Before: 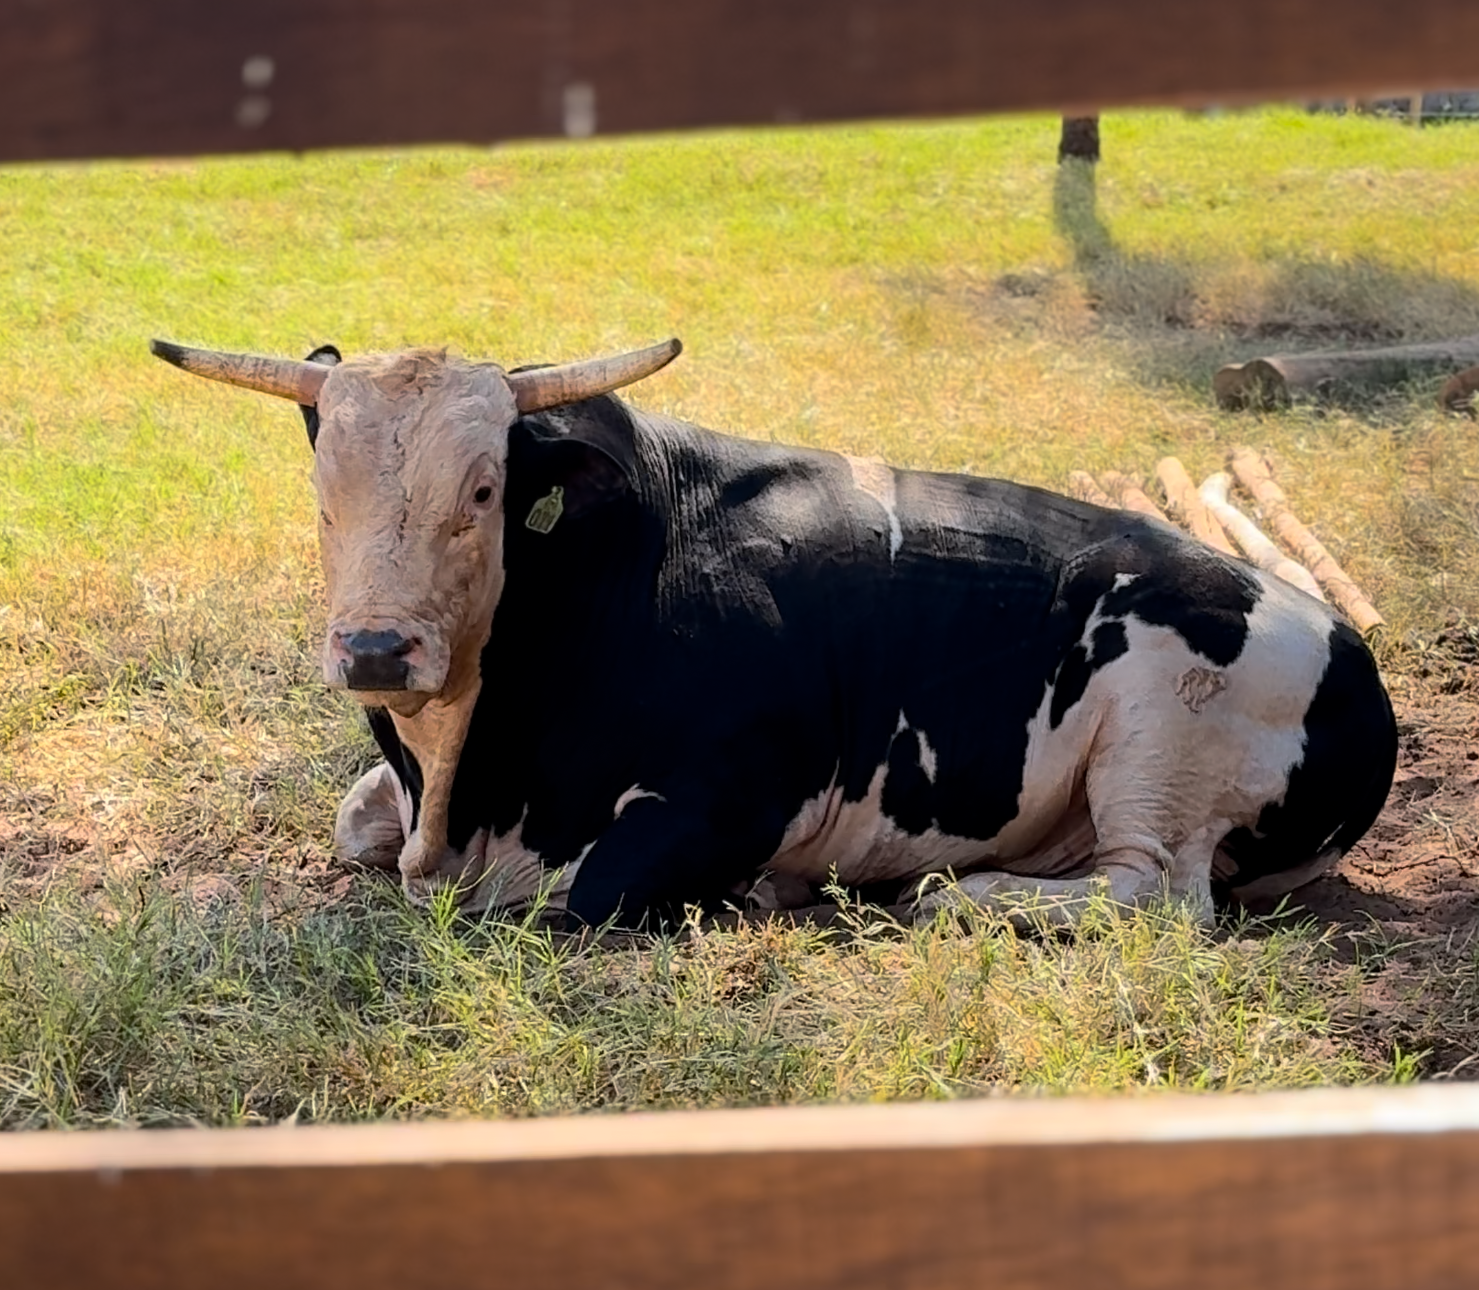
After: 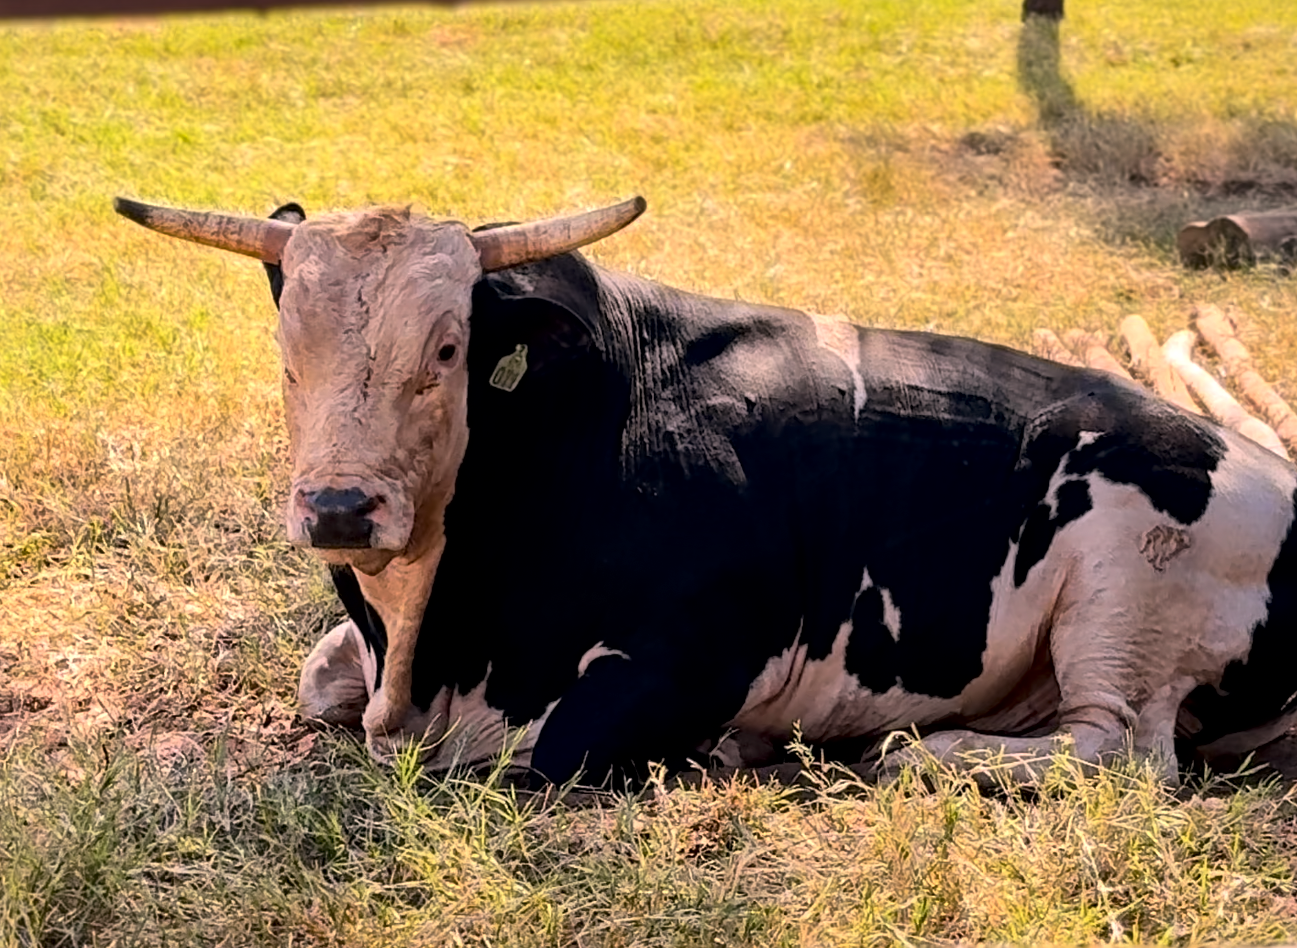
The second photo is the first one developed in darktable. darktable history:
crop and rotate: left 2.468%, top 11.045%, right 9.804%, bottom 15.41%
local contrast: mode bilateral grid, contrast 50, coarseness 50, detail 150%, midtone range 0.2
color correction: highlights a* 12.58, highlights b* 5.4
